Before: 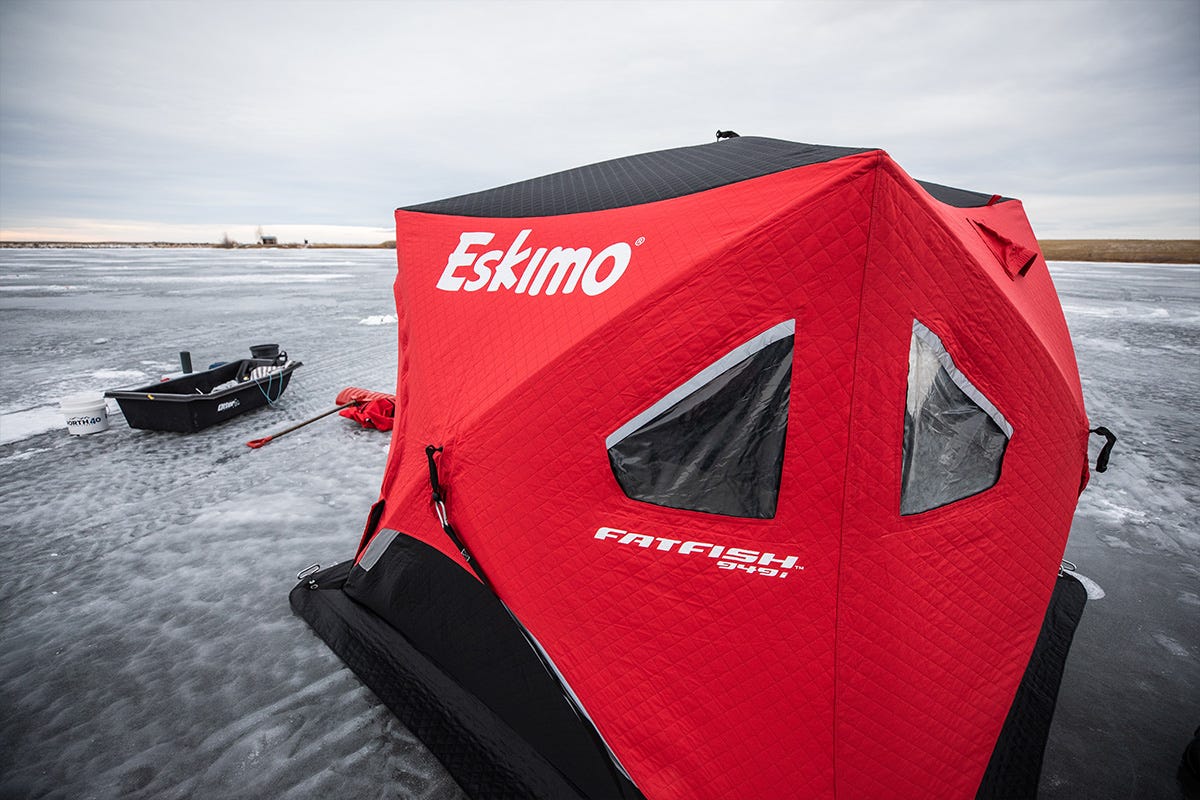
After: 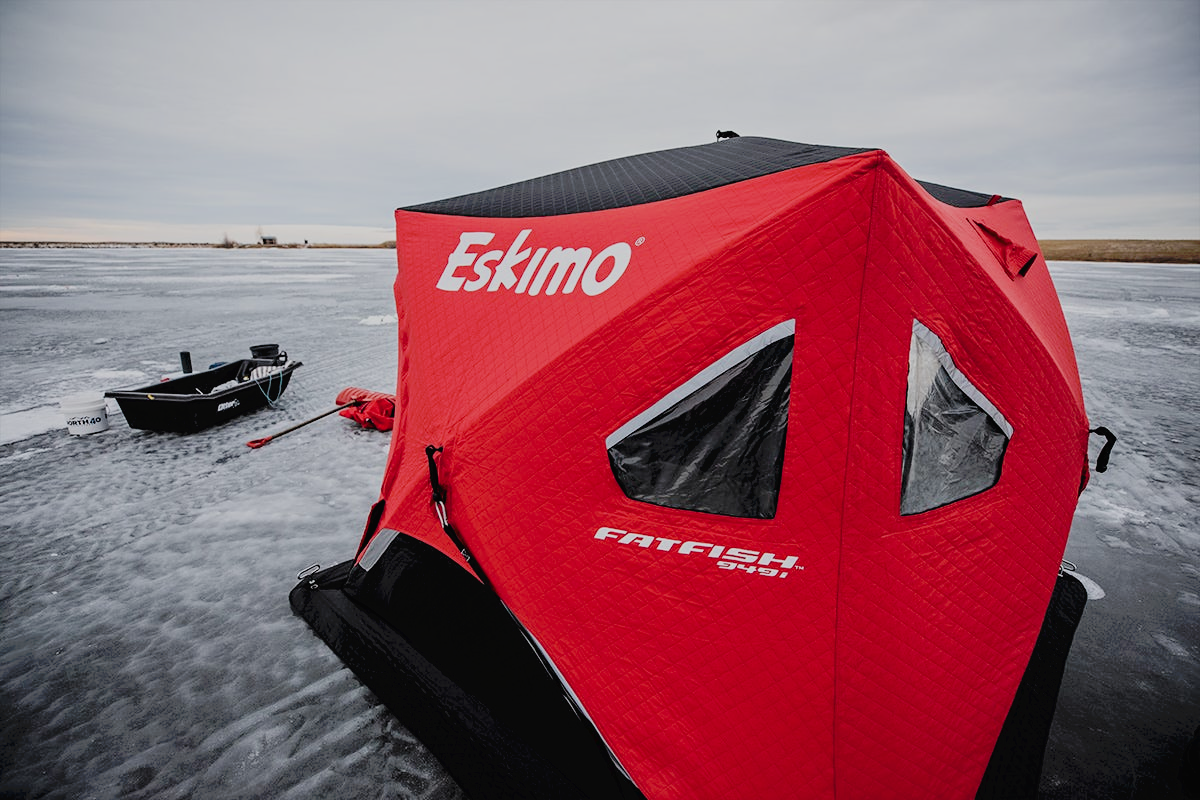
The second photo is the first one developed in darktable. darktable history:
exposure: compensate exposure bias true, compensate highlight preservation false
filmic rgb: black relative exposure -7.16 EV, white relative exposure 5.35 EV, threshold 3.02 EV, hardness 3.03, enable highlight reconstruction true
tone curve: curves: ch0 [(0, 0) (0.003, 0.026) (0.011, 0.024) (0.025, 0.022) (0.044, 0.031) (0.069, 0.067) (0.1, 0.094) (0.136, 0.102) (0.177, 0.14) (0.224, 0.189) (0.277, 0.238) (0.335, 0.325) (0.399, 0.379) (0.468, 0.453) (0.543, 0.528) (0.623, 0.609) (0.709, 0.695) (0.801, 0.793) (0.898, 0.898) (1, 1)], preserve colors none
contrast equalizer: y [[0.5, 0.504, 0.515, 0.527, 0.535, 0.534], [0.5 ×6], [0.491, 0.387, 0.179, 0.068, 0.068, 0.068], [0 ×5, 0.023], [0 ×6]]
